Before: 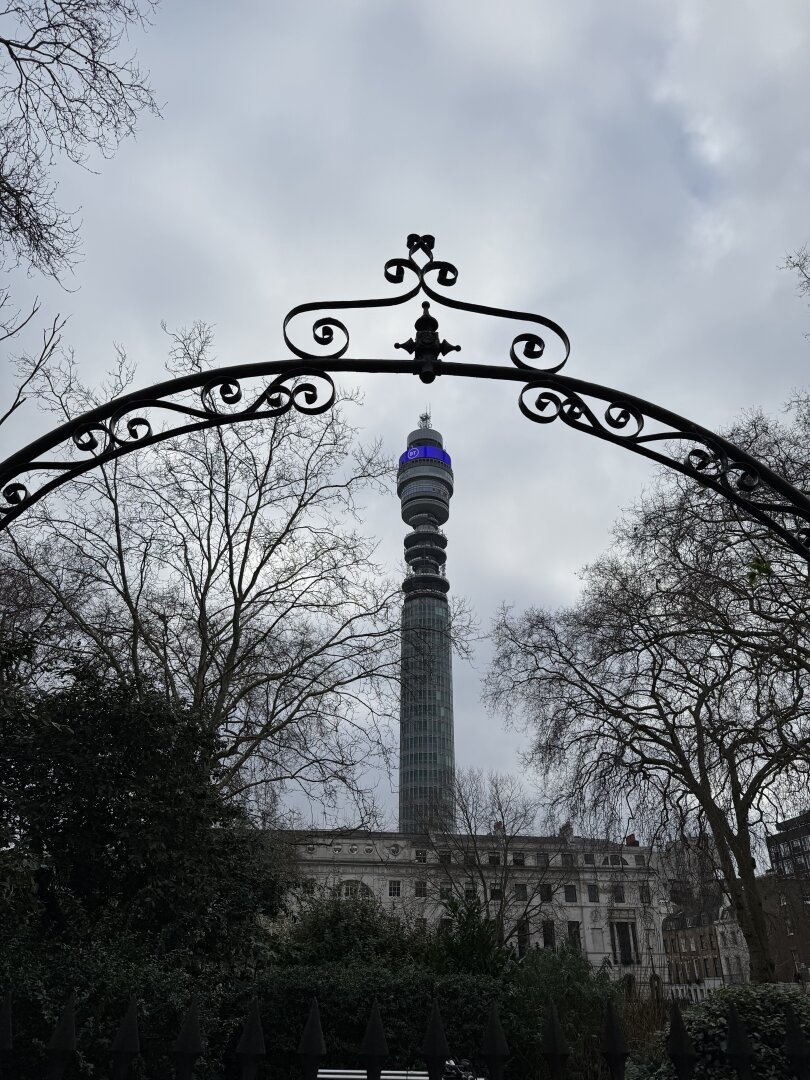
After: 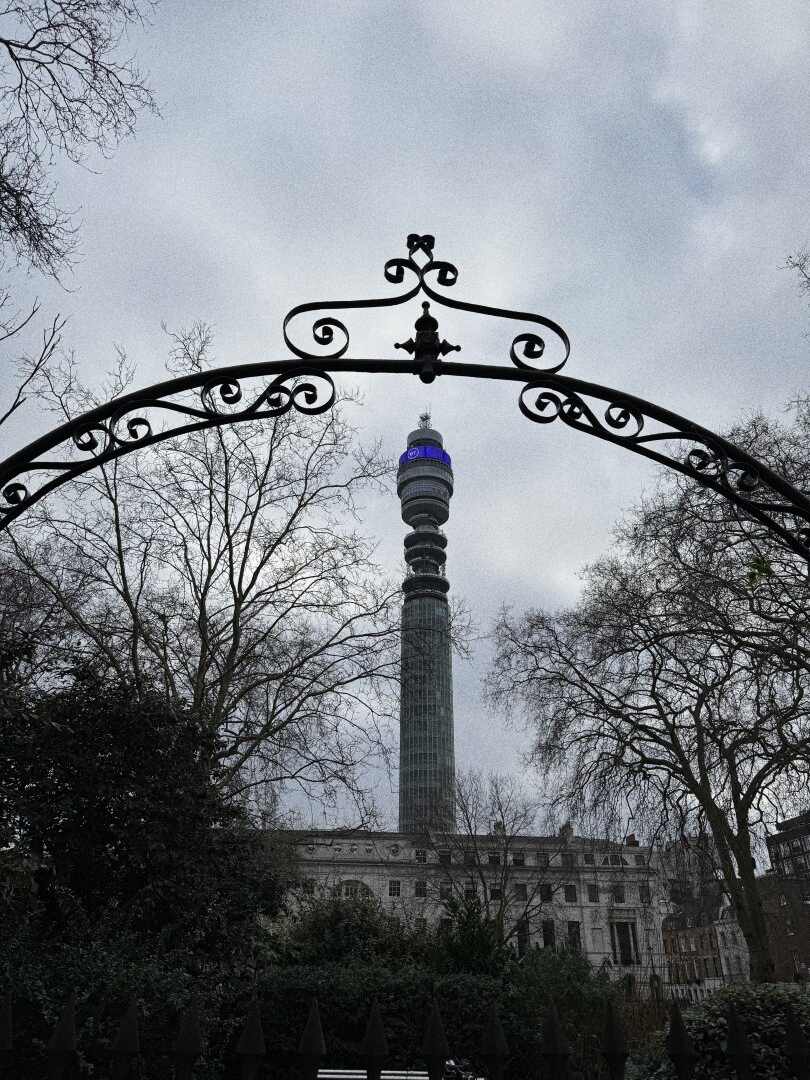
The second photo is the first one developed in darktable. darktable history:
color balance rgb: perceptual saturation grading › global saturation -1%
grain: coarseness 11.82 ISO, strength 36.67%, mid-tones bias 74.17%
